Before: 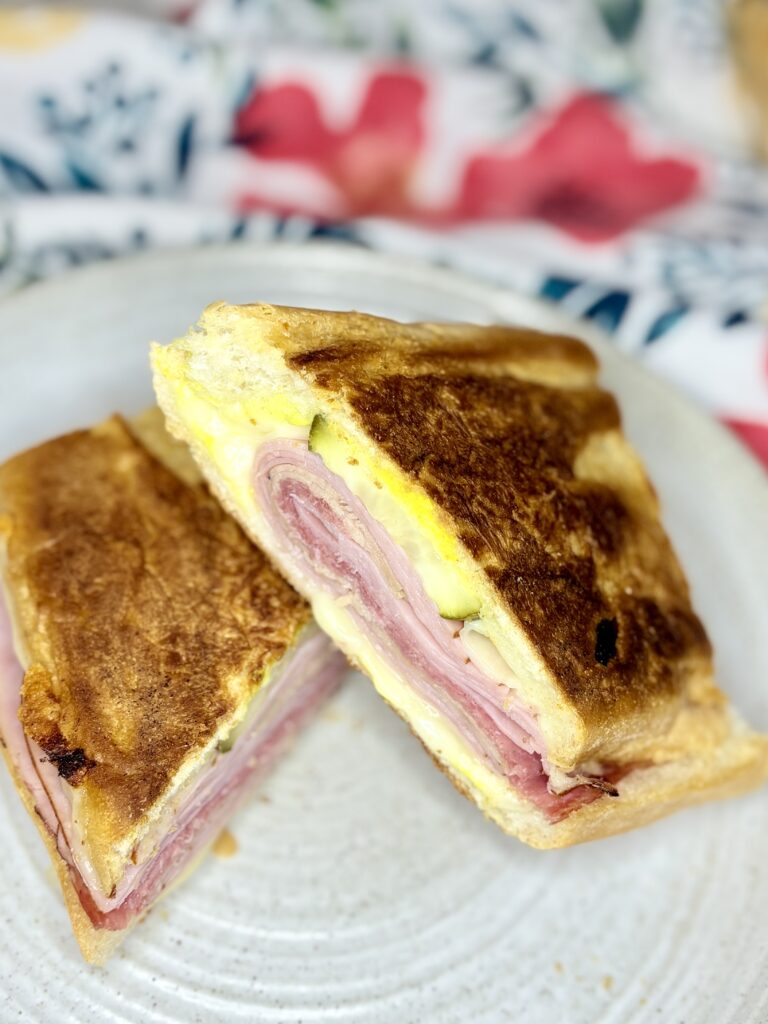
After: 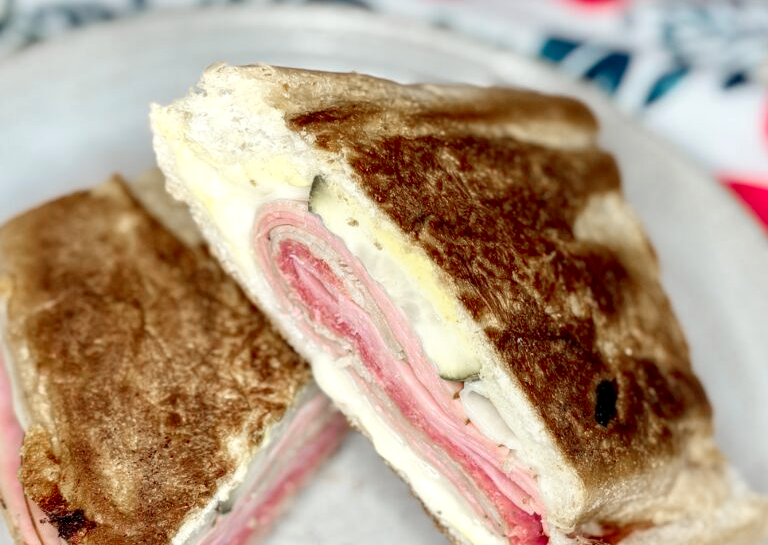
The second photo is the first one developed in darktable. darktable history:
local contrast: on, module defaults
crop and rotate: top 23.347%, bottom 23.361%
color zones: curves: ch1 [(0, 0.708) (0.088, 0.648) (0.245, 0.187) (0.429, 0.326) (0.571, 0.498) (0.714, 0.5) (0.857, 0.5) (1, 0.708)]
